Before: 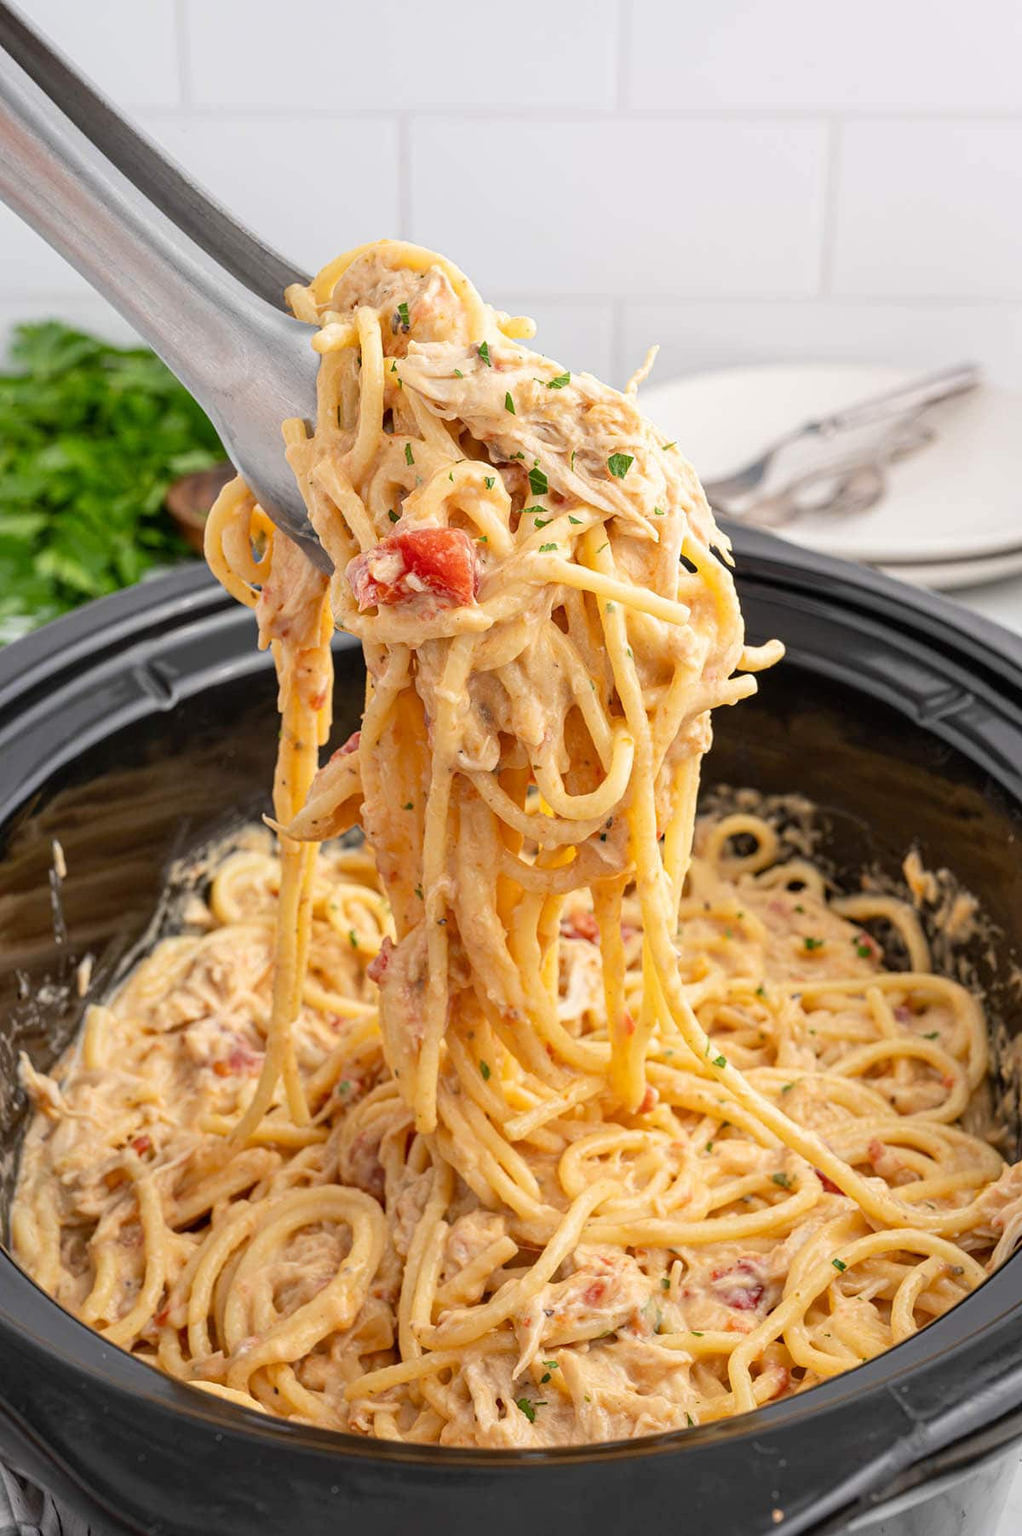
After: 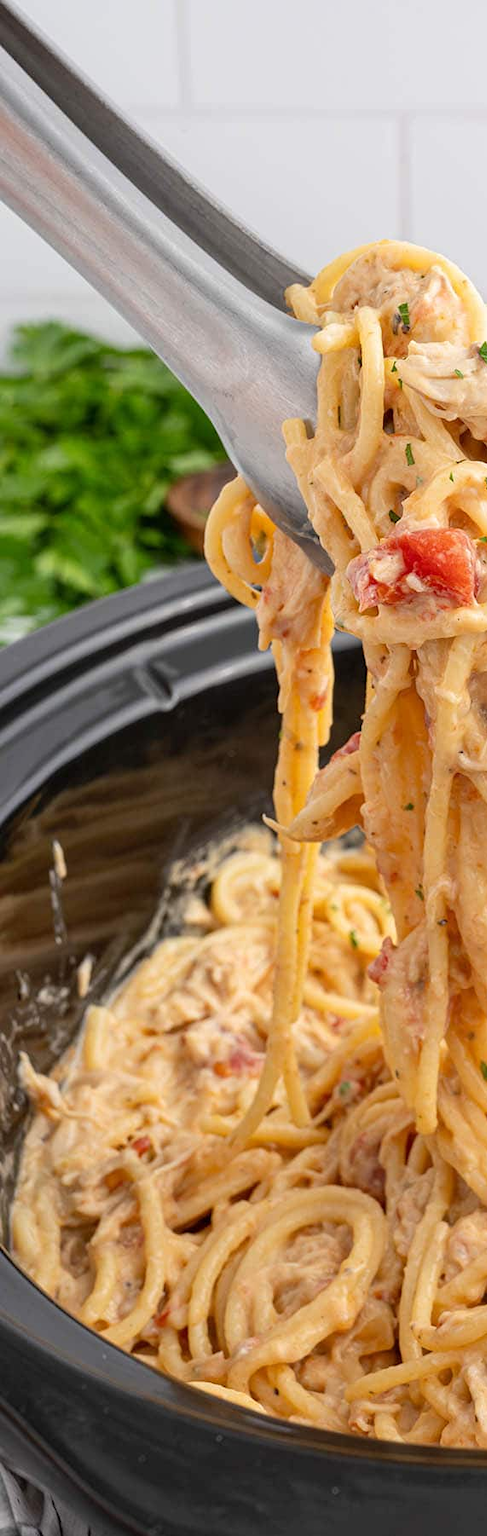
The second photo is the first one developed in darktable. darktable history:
crop and rotate: left 0.01%, right 52.26%
